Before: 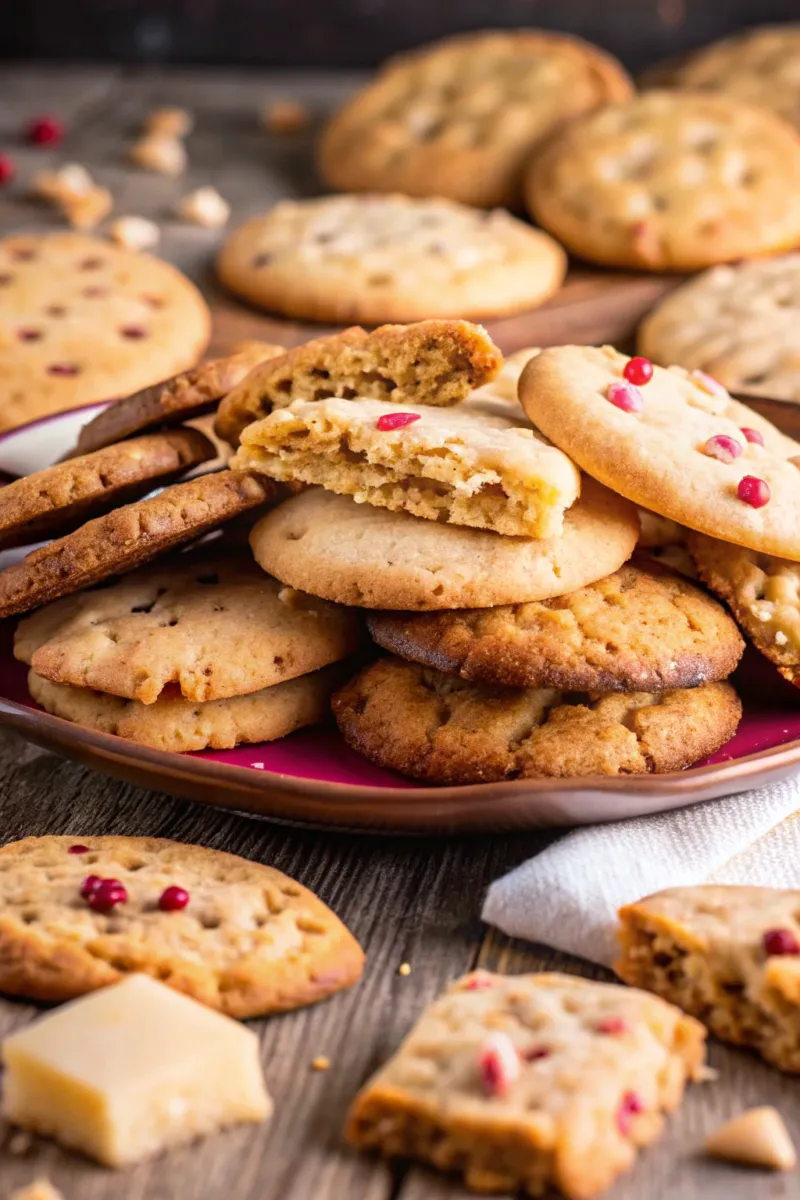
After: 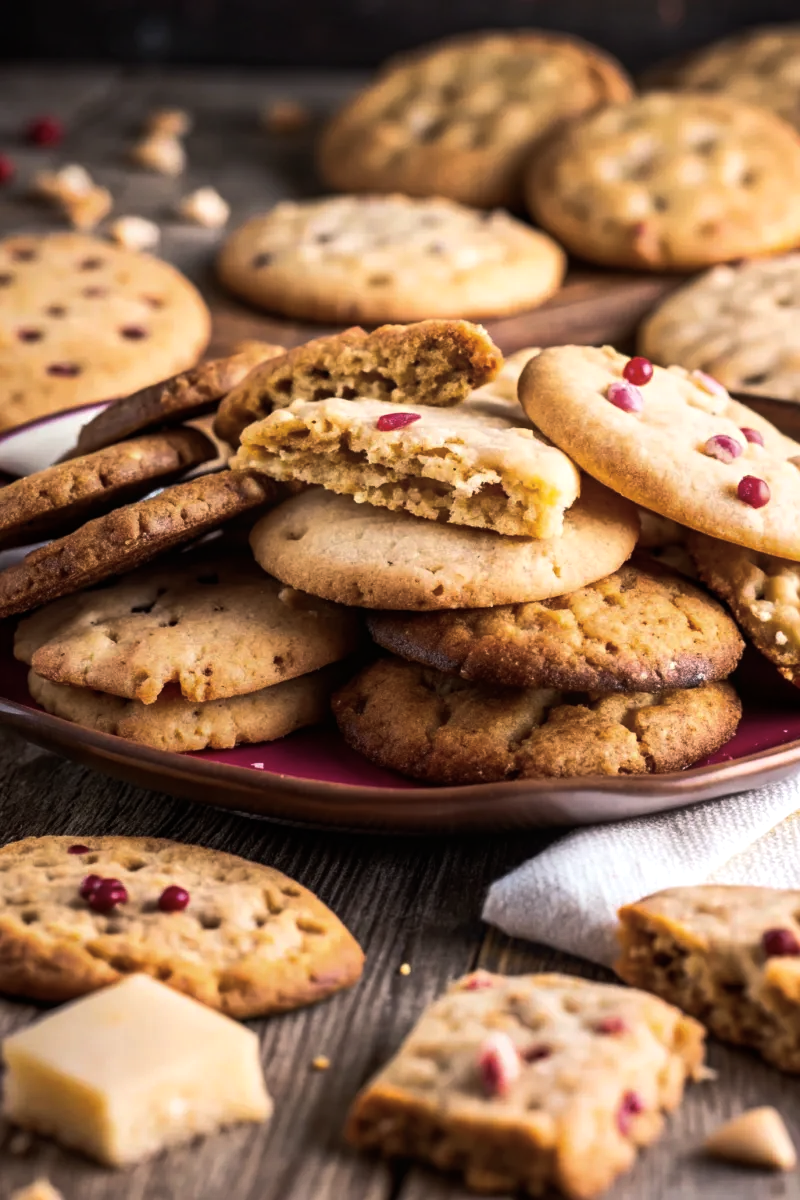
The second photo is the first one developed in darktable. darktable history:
color balance rgb: perceptual saturation grading › global saturation 0.329%, perceptual brilliance grading › highlights 3.694%, perceptual brilliance grading › mid-tones -17.363%, perceptual brilliance grading › shadows -42.128%
